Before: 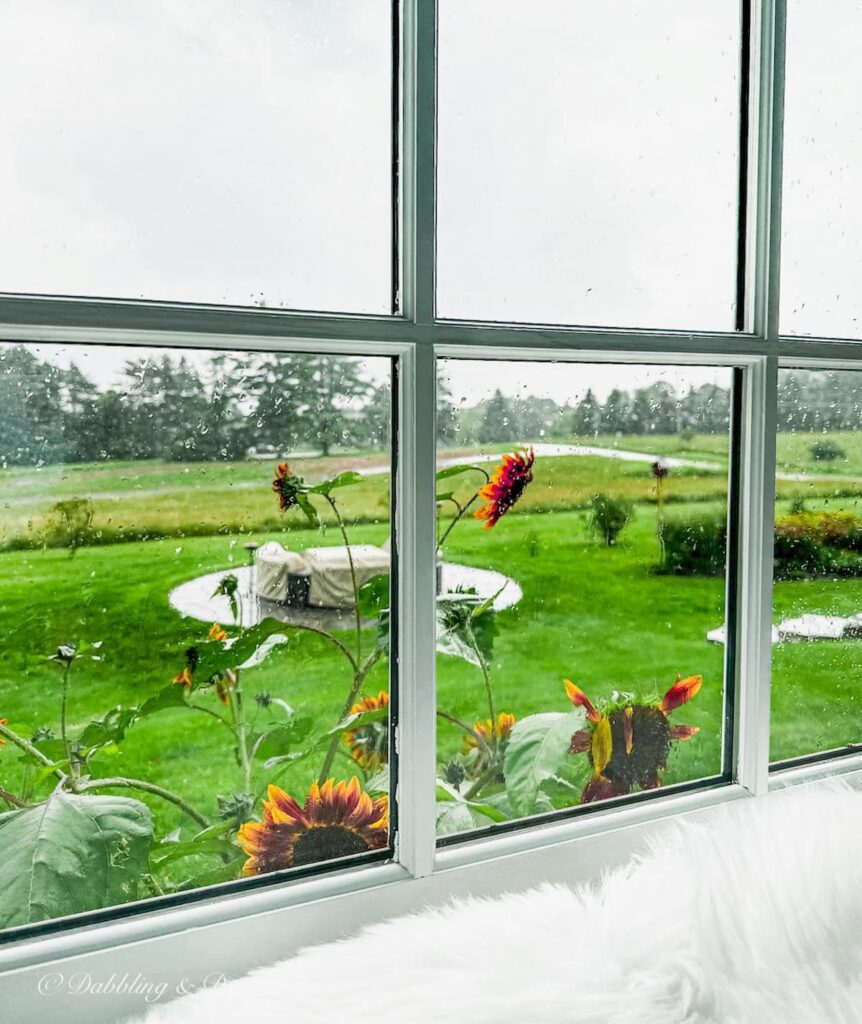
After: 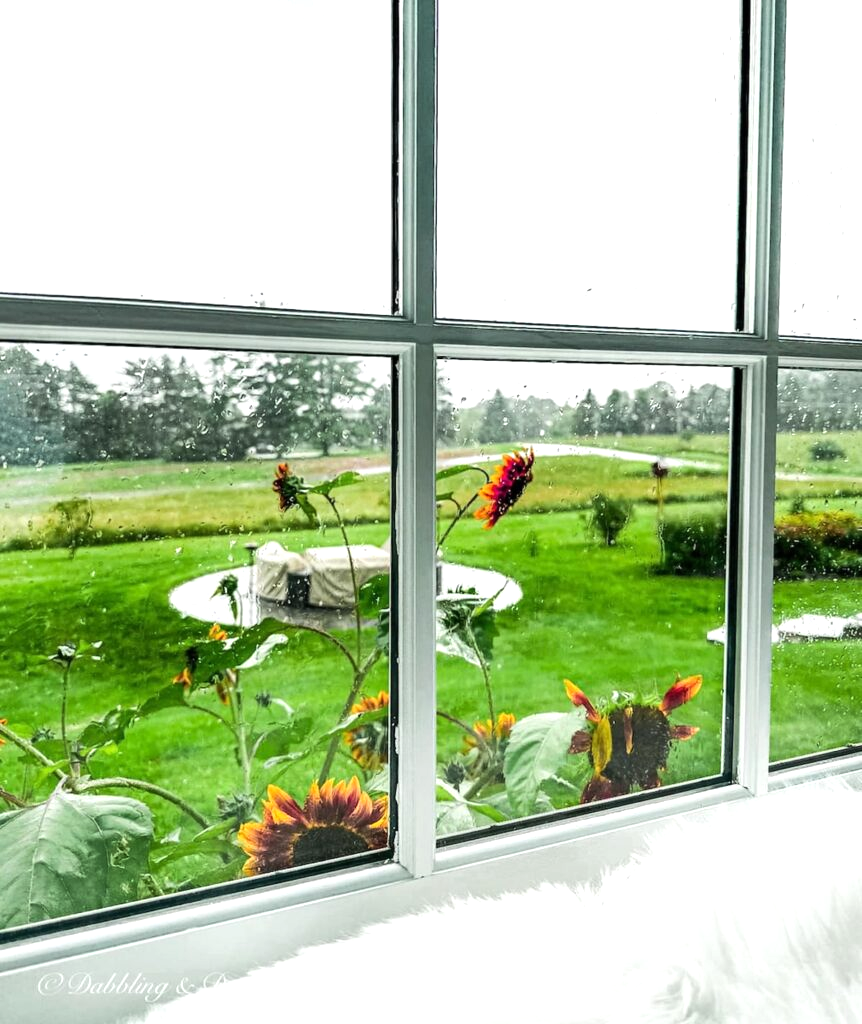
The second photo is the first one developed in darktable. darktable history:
tone equalizer: -8 EV -0.409 EV, -7 EV -0.379 EV, -6 EV -0.315 EV, -5 EV -0.192 EV, -3 EV 0.254 EV, -2 EV 0.326 EV, -1 EV 0.386 EV, +0 EV 0.428 EV, edges refinement/feathering 500, mask exposure compensation -1.57 EV, preserve details no
